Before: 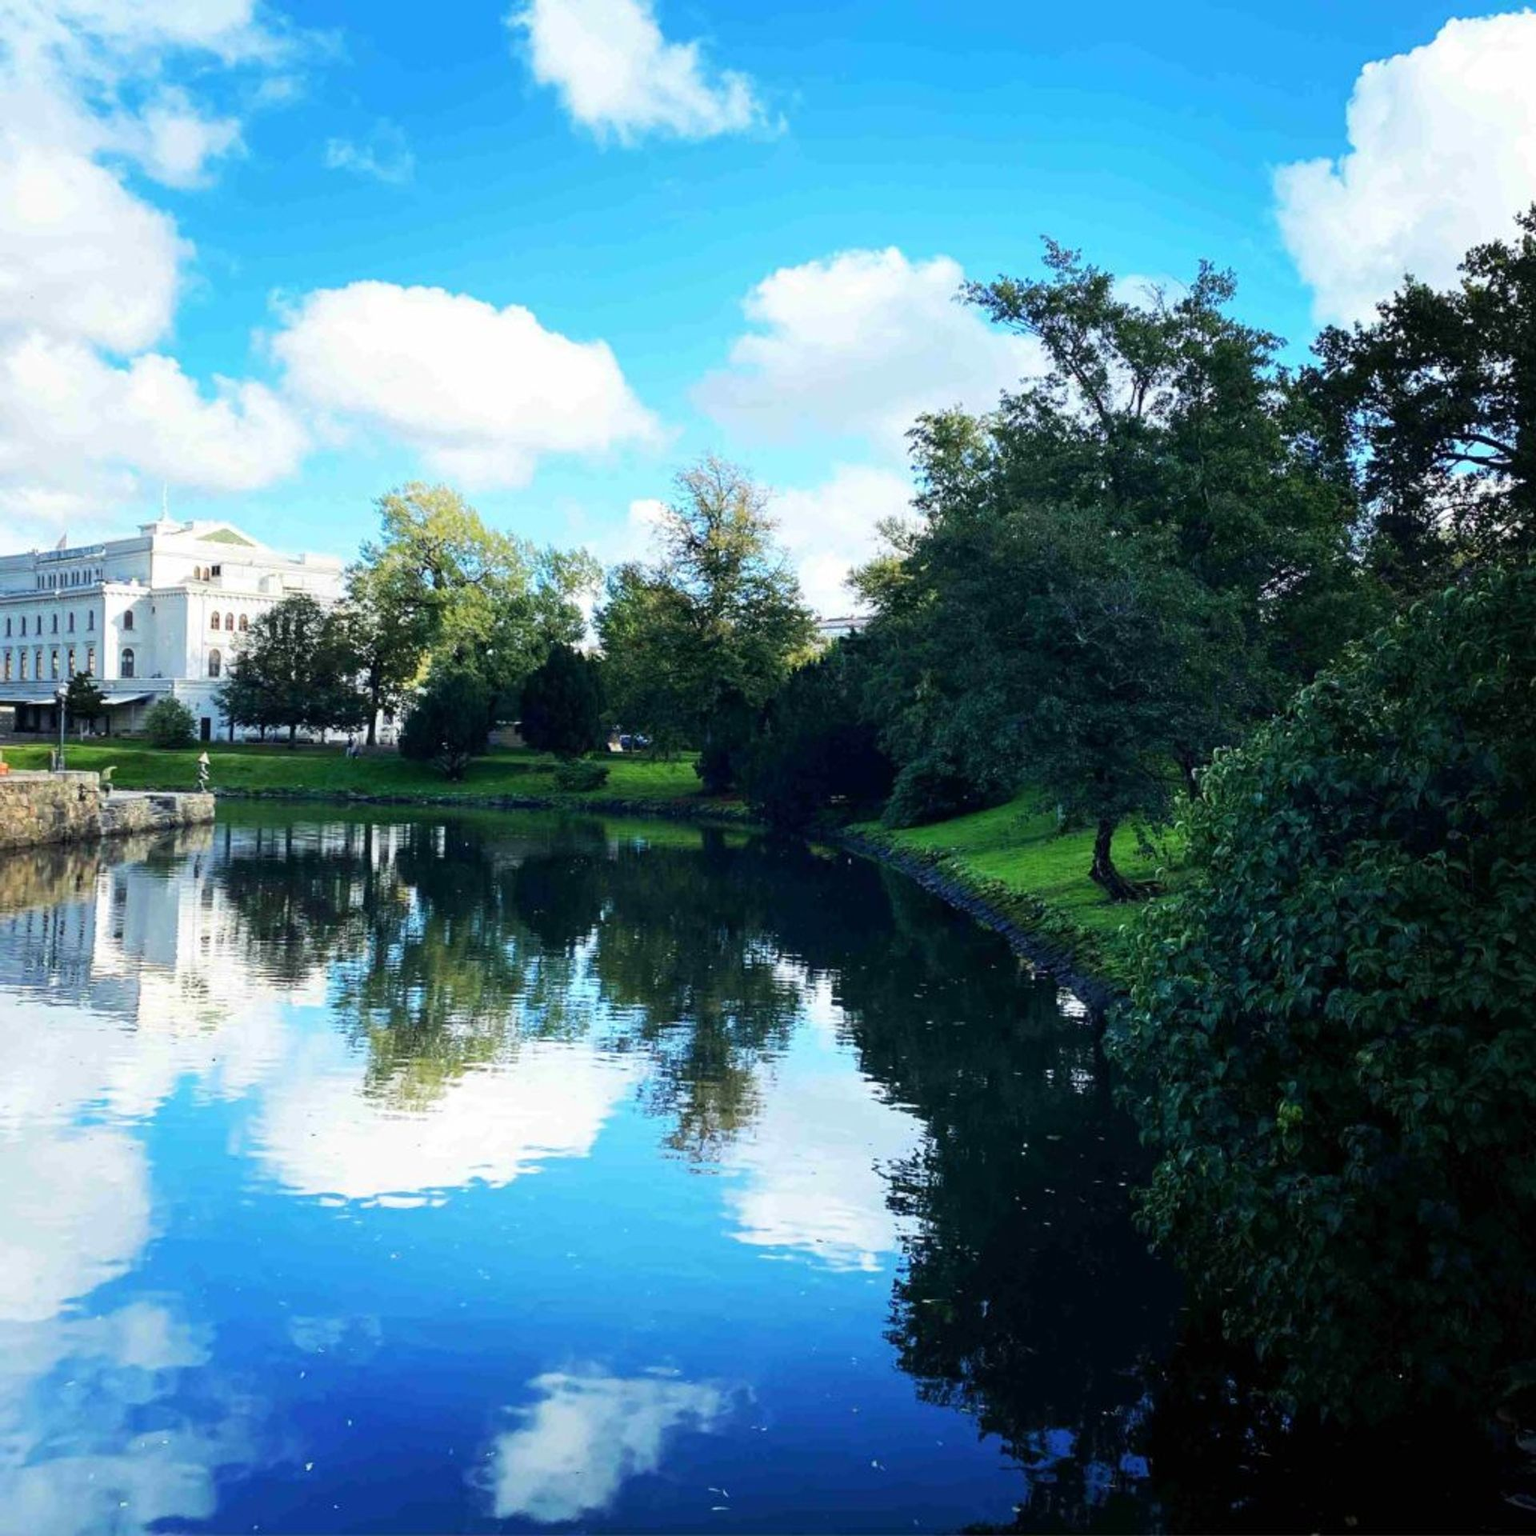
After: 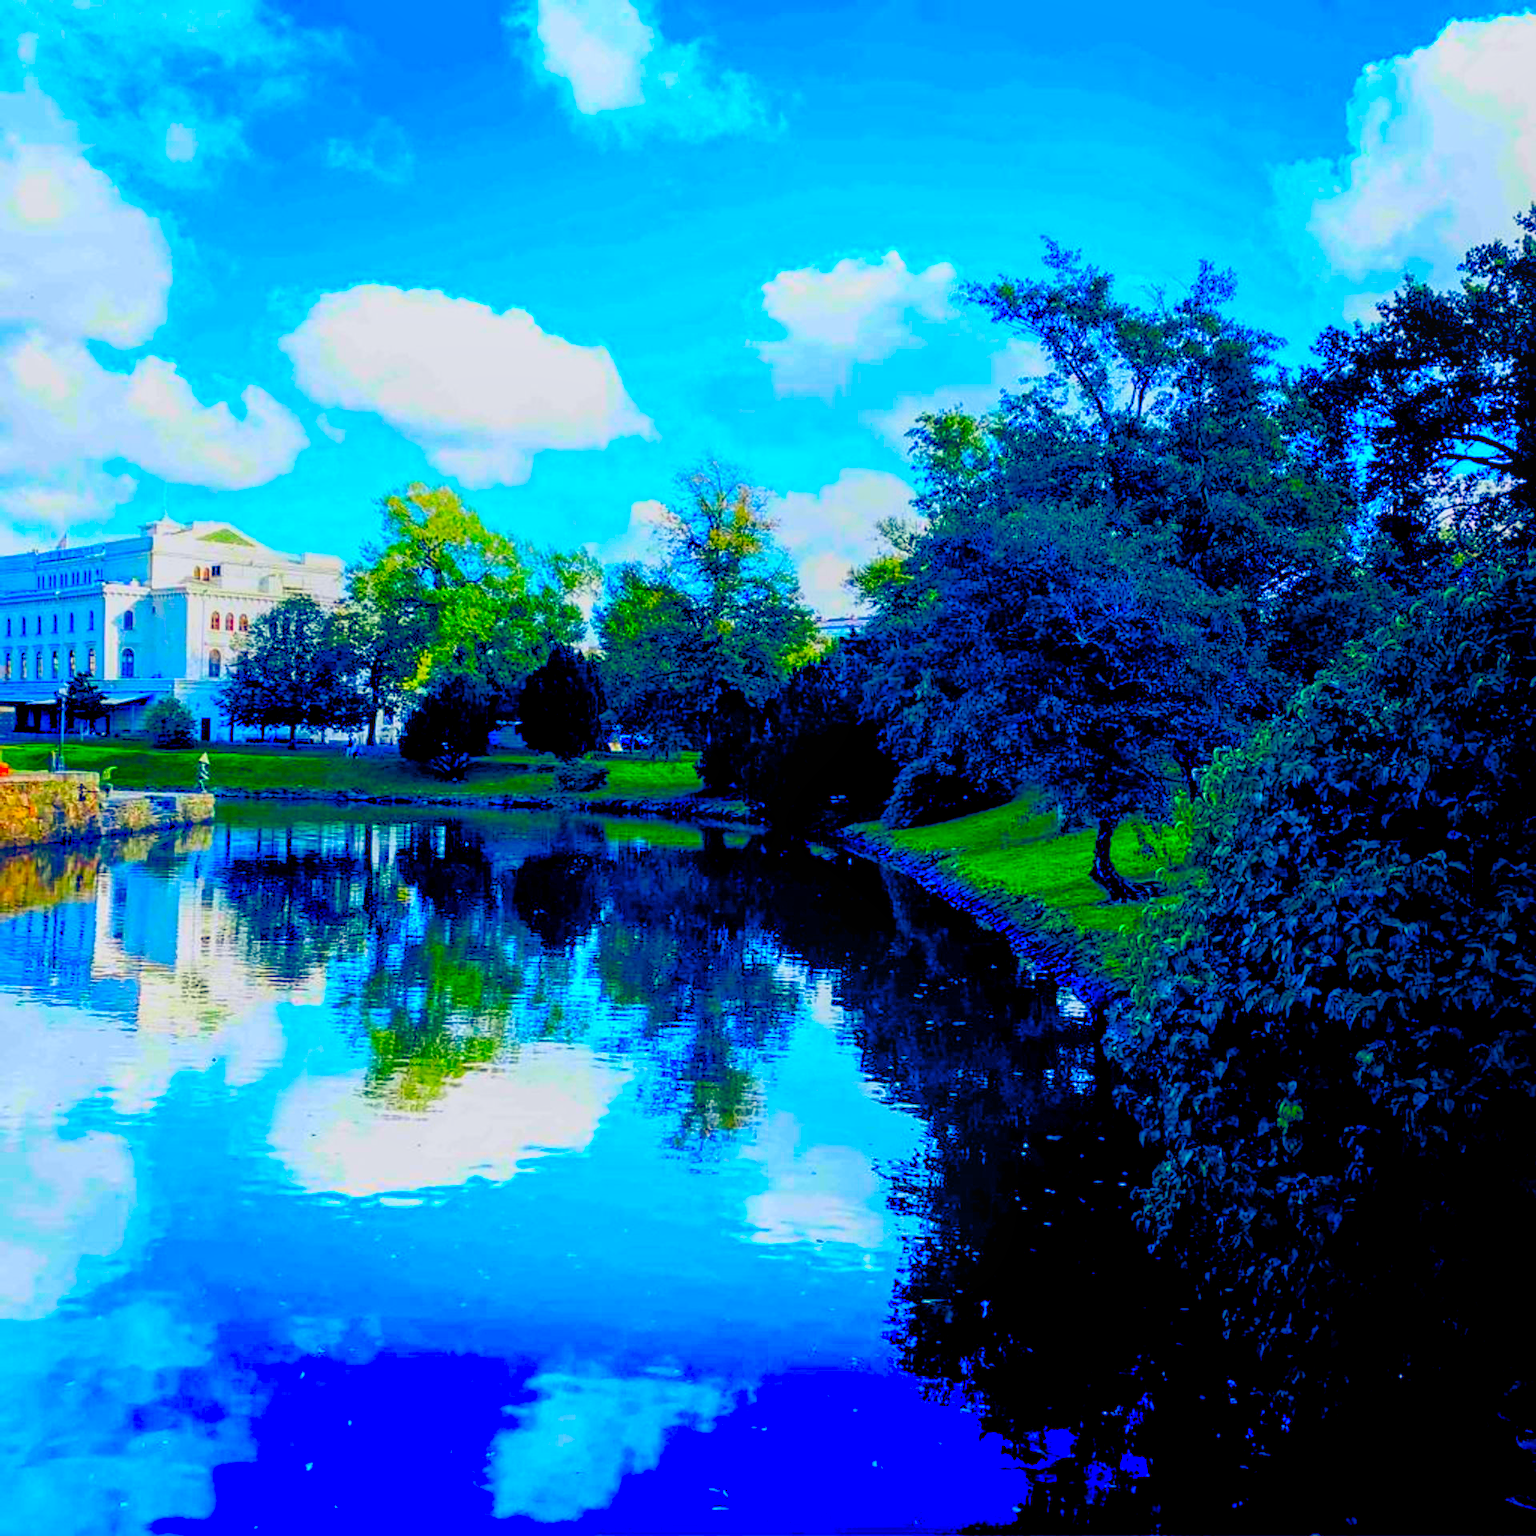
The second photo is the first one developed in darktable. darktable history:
local contrast: detail 130%
color correction: highlights b* 0.031, saturation 2.96
filmic rgb: black relative exposure -16 EV, white relative exposure 4.03 EV, target black luminance 0%, hardness 7.64, latitude 72.53%, contrast 0.907, highlights saturation mix 10.51%, shadows ↔ highlights balance -0.382%, preserve chrominance RGB euclidean norm, color science v5 (2021), contrast in shadows safe, contrast in highlights safe
sharpen: on, module defaults
tone equalizer: edges refinement/feathering 500, mask exposure compensation -1.57 EV, preserve details no
color balance rgb: global offset › luminance -0.277%, global offset › chroma 0.305%, global offset › hue 258.32°, perceptual saturation grading › global saturation 35.075%, perceptual saturation grading › highlights -25.278%, perceptual saturation grading › shadows 49.512%, global vibrance 3.717%
